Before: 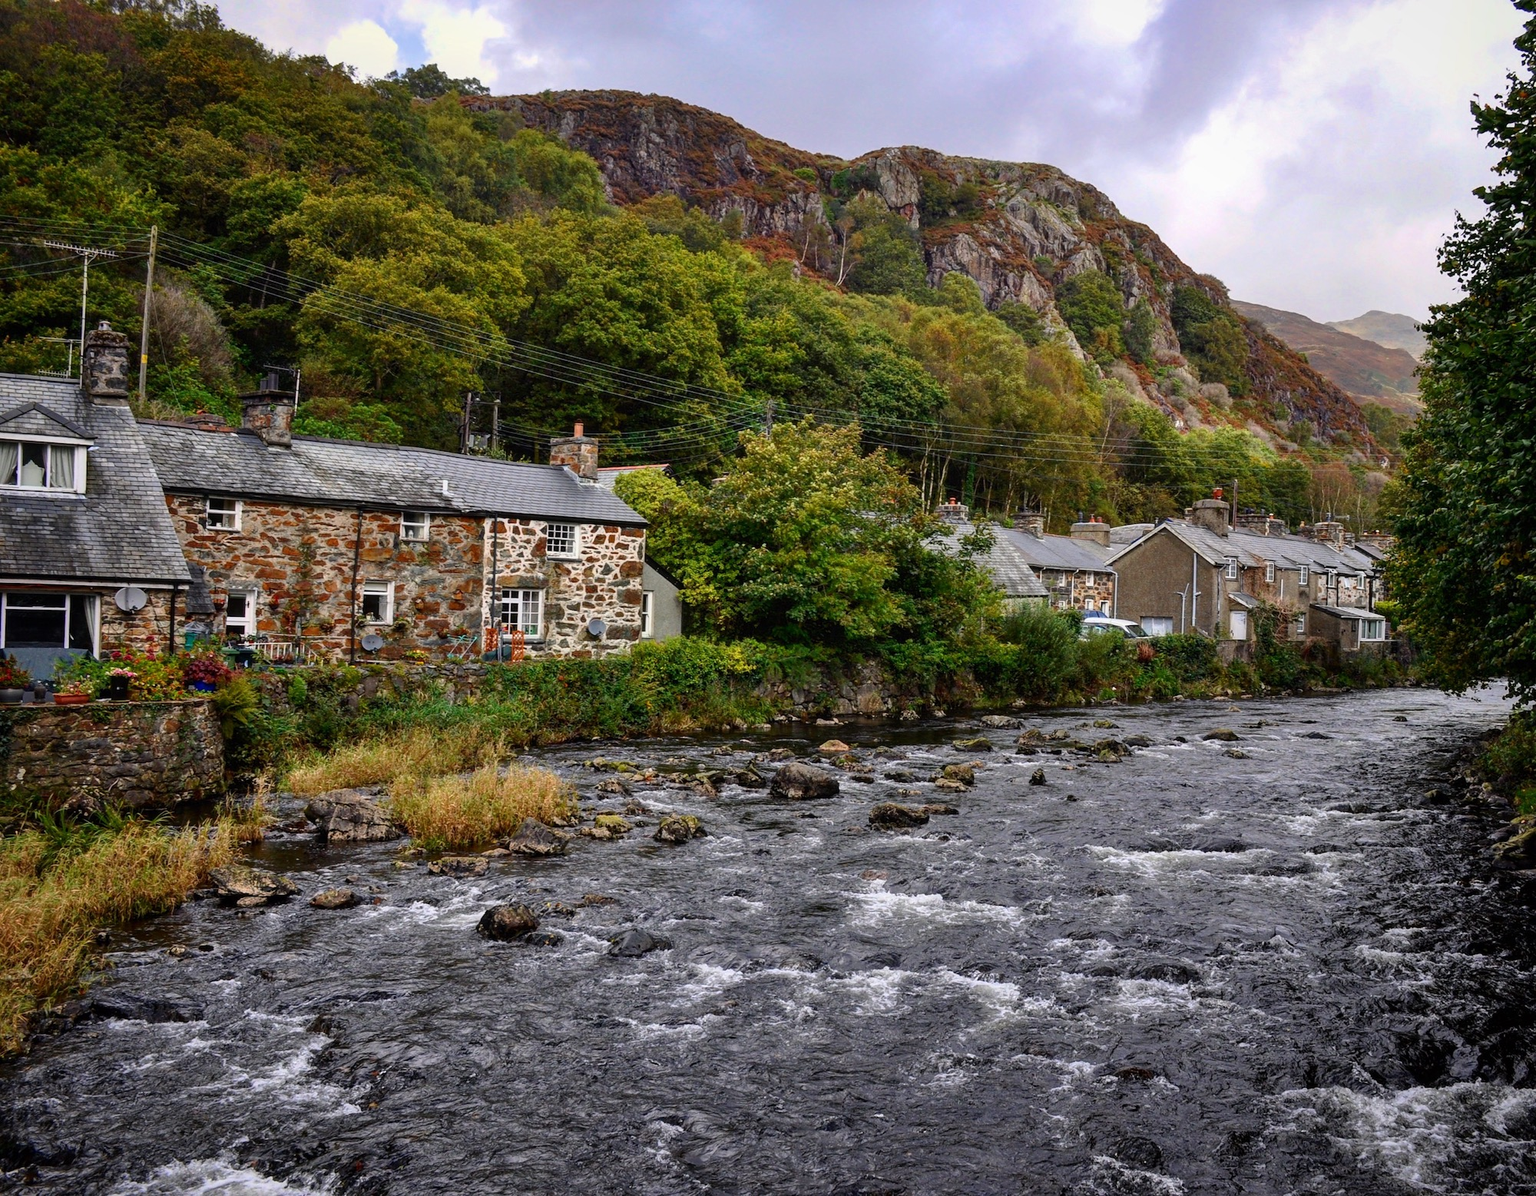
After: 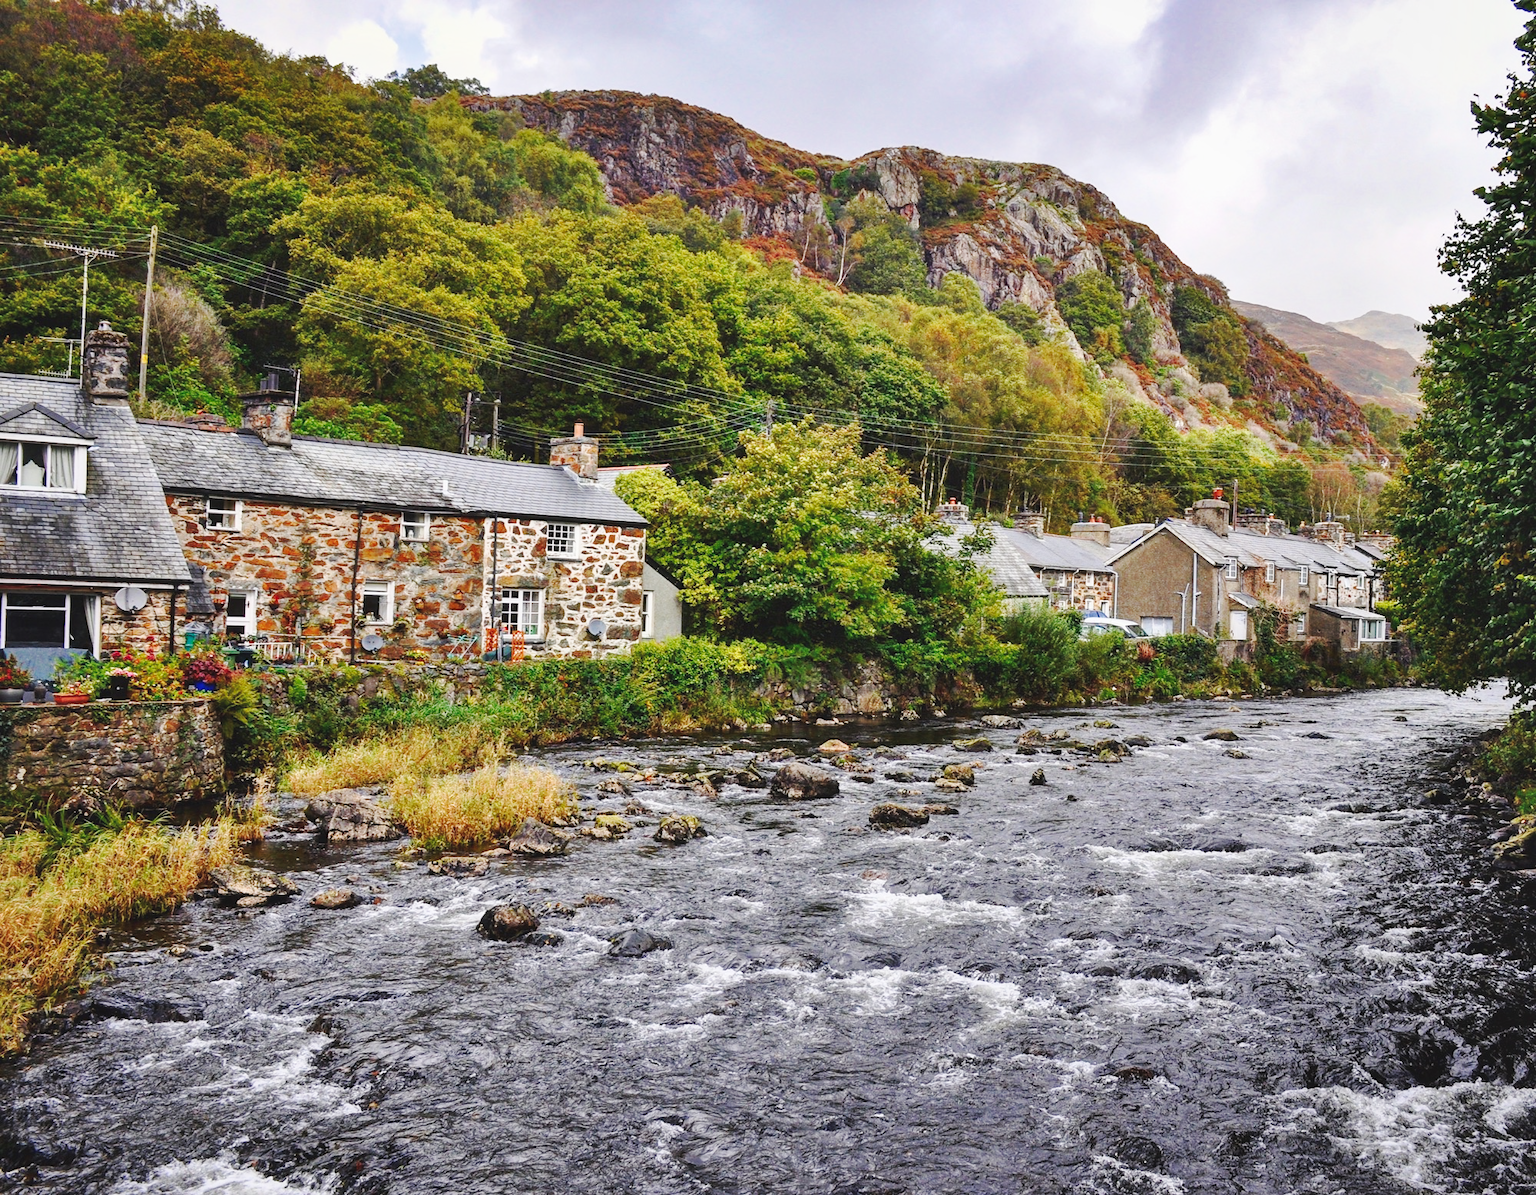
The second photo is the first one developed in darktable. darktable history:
base curve: curves: ch0 [(0, 0.007) (0.028, 0.063) (0.121, 0.311) (0.46, 0.743) (0.859, 0.957) (1, 1)], preserve colors none
exposure: exposure -0.06 EV, compensate highlight preservation false
tone equalizer: on, module defaults
shadows and highlights: low approximation 0.01, soften with gaussian
